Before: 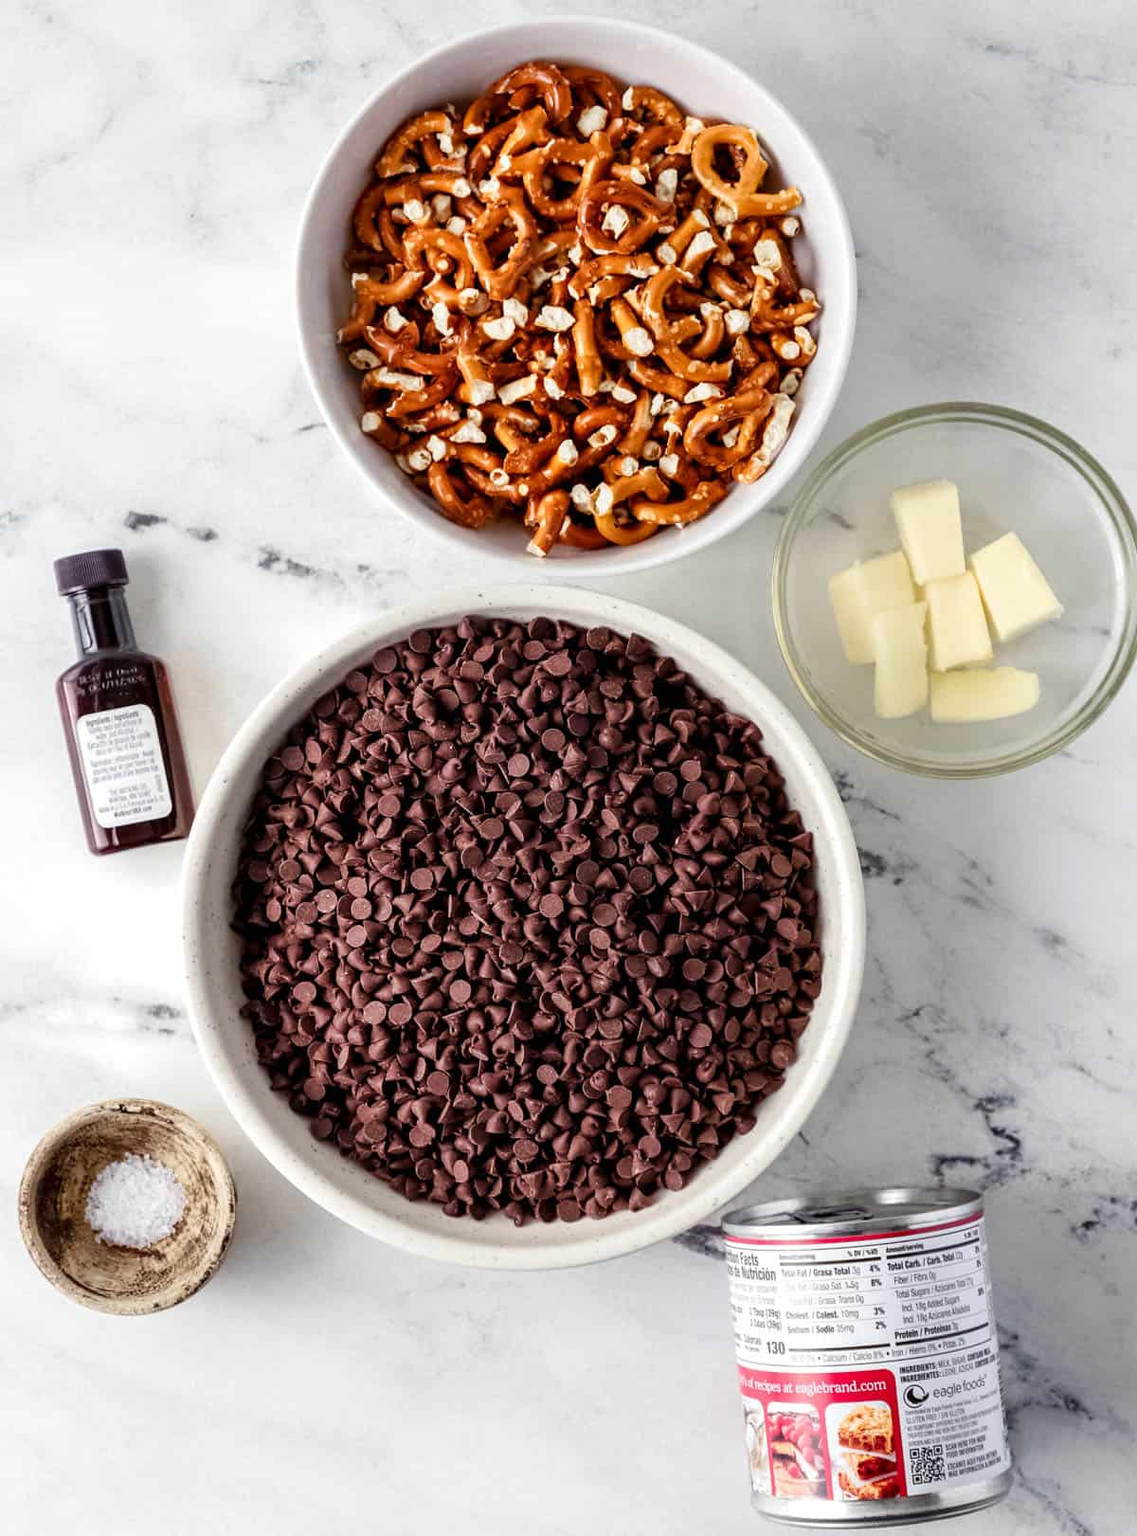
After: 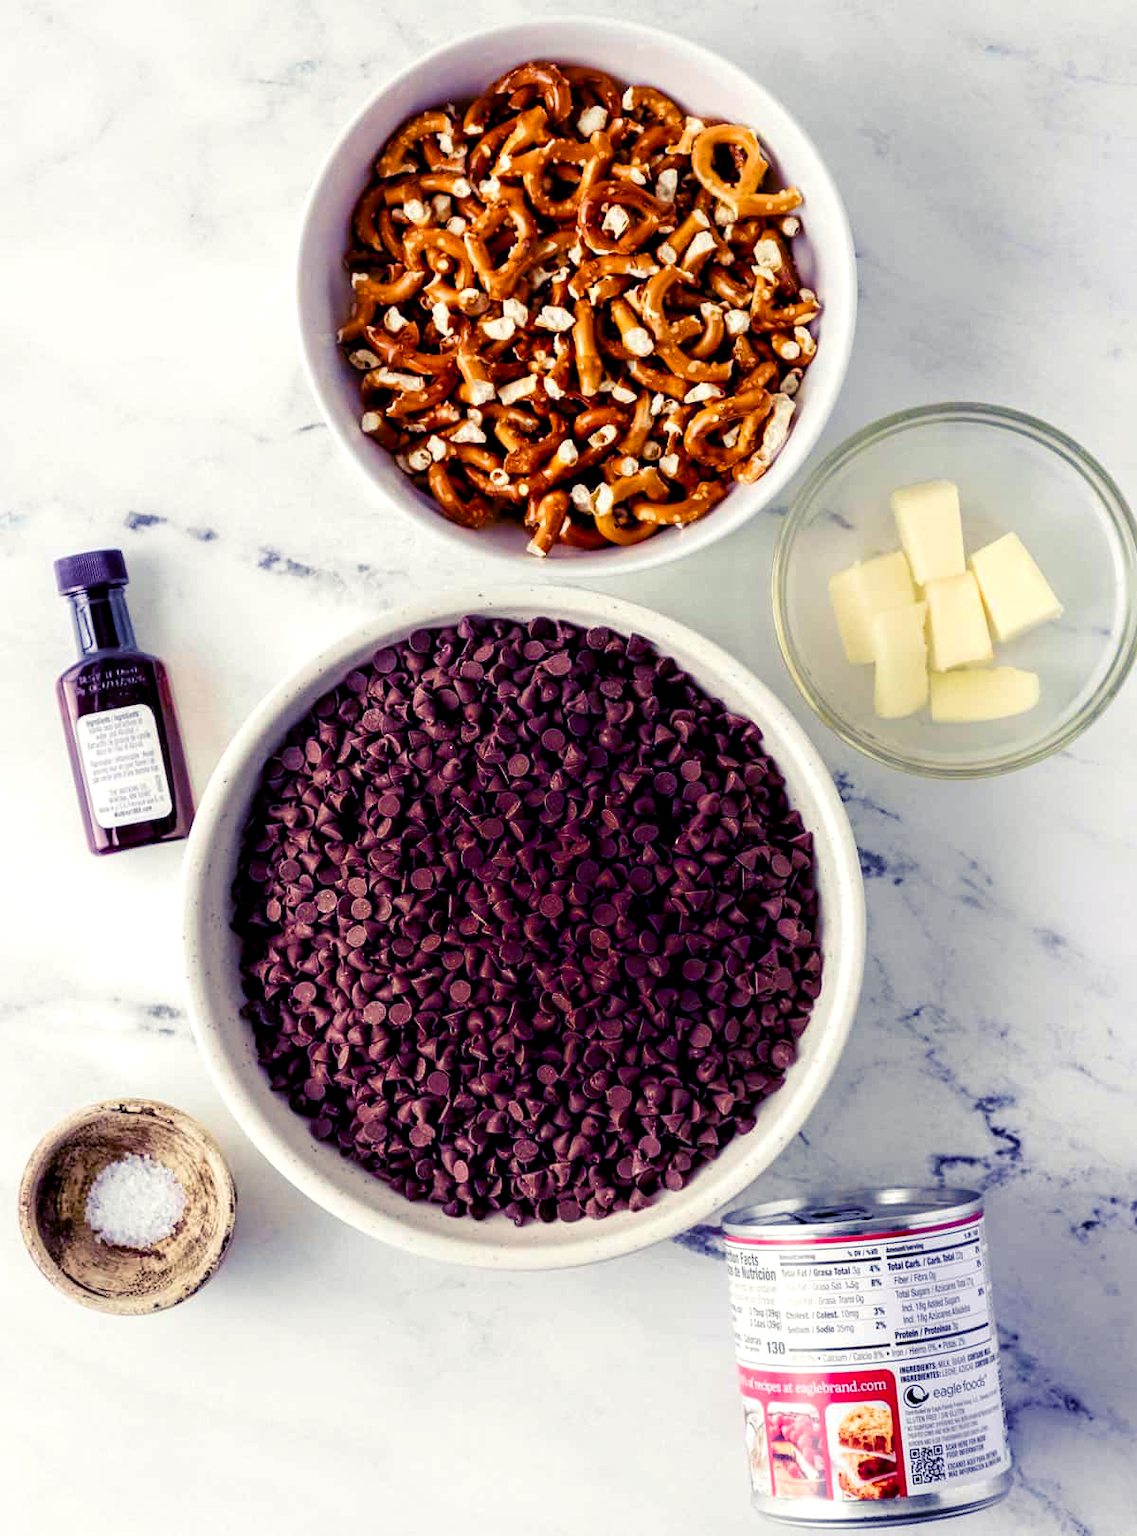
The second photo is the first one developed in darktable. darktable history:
velvia: strength 15%
color balance rgb: shadows lift › luminance -28.76%, shadows lift › chroma 15%, shadows lift › hue 270°, power › chroma 1%, power › hue 255°, highlights gain › luminance 7.14%, highlights gain › chroma 2%, highlights gain › hue 90°, global offset › luminance -0.29%, global offset › hue 260°, perceptual saturation grading › global saturation 20%, perceptual saturation grading › highlights -13.92%, perceptual saturation grading › shadows 50%
shadows and highlights: shadows -70, highlights 35, soften with gaussian
